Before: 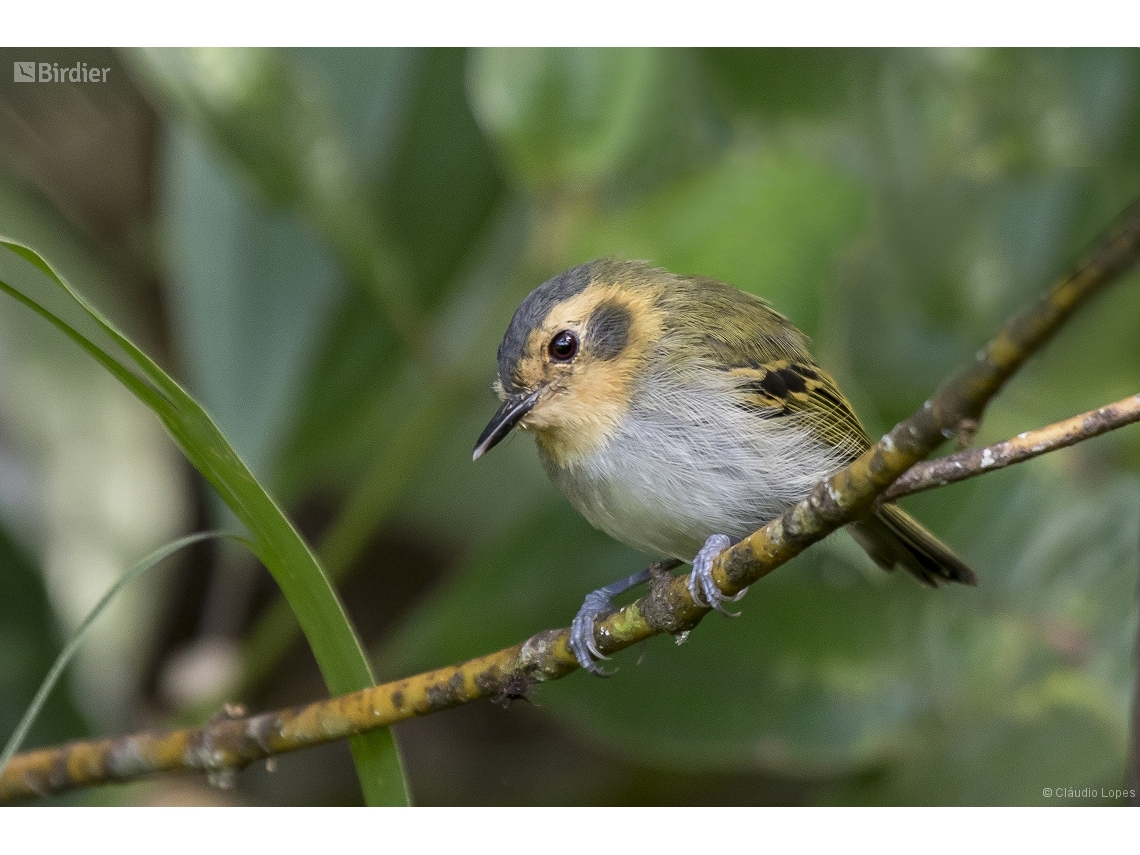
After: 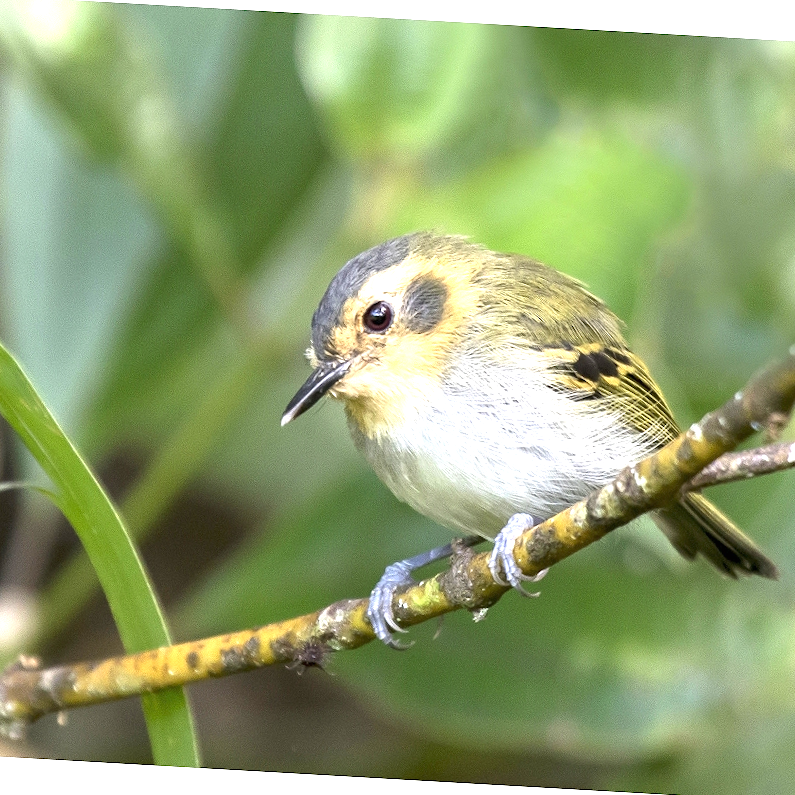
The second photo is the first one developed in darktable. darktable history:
exposure: black level correction 0, exposure 1.5 EV, compensate exposure bias true, compensate highlight preservation false
crop and rotate: angle -3.27°, left 14.277%, top 0.028%, right 10.766%, bottom 0.028%
